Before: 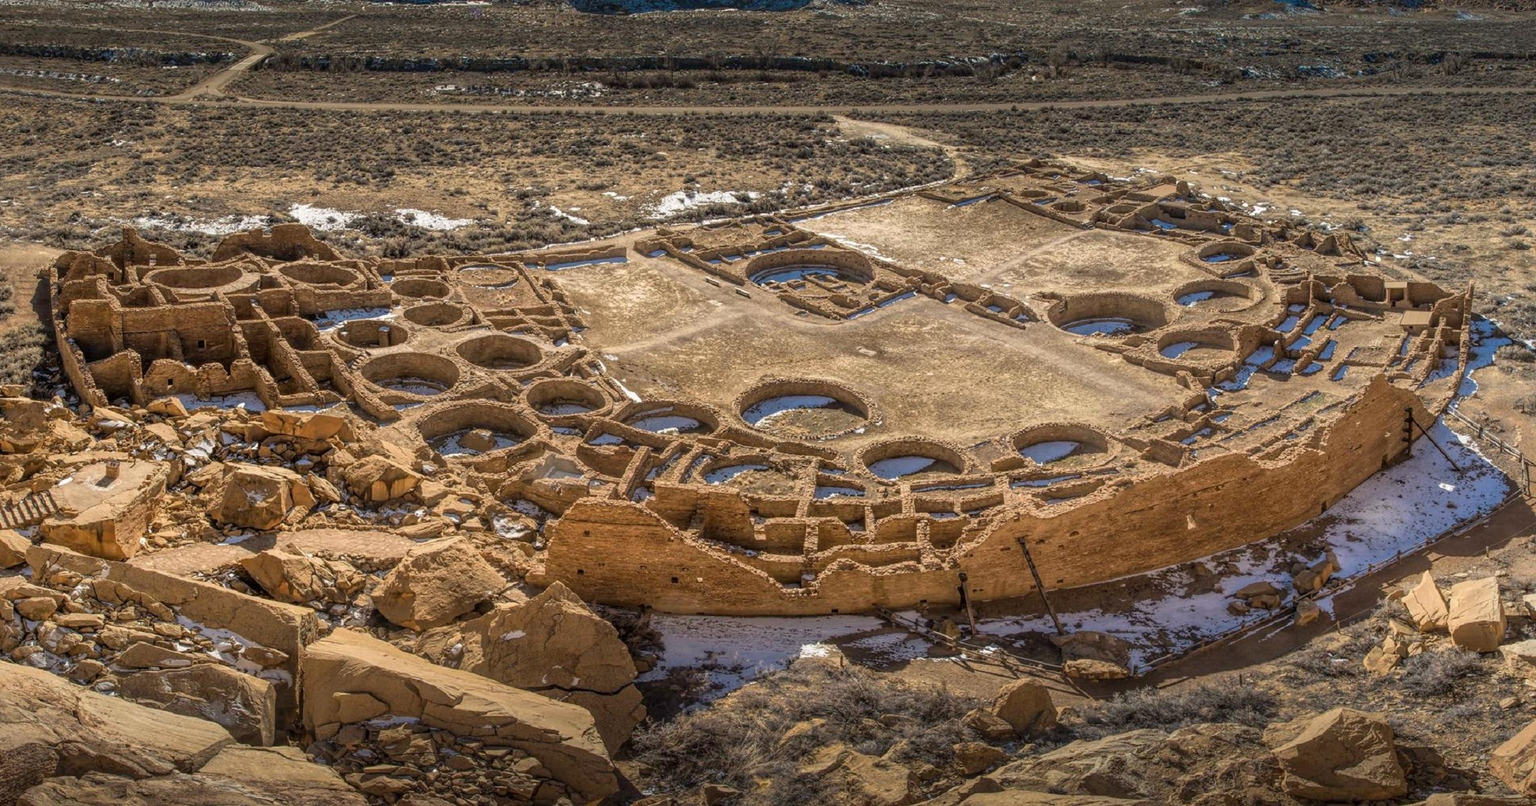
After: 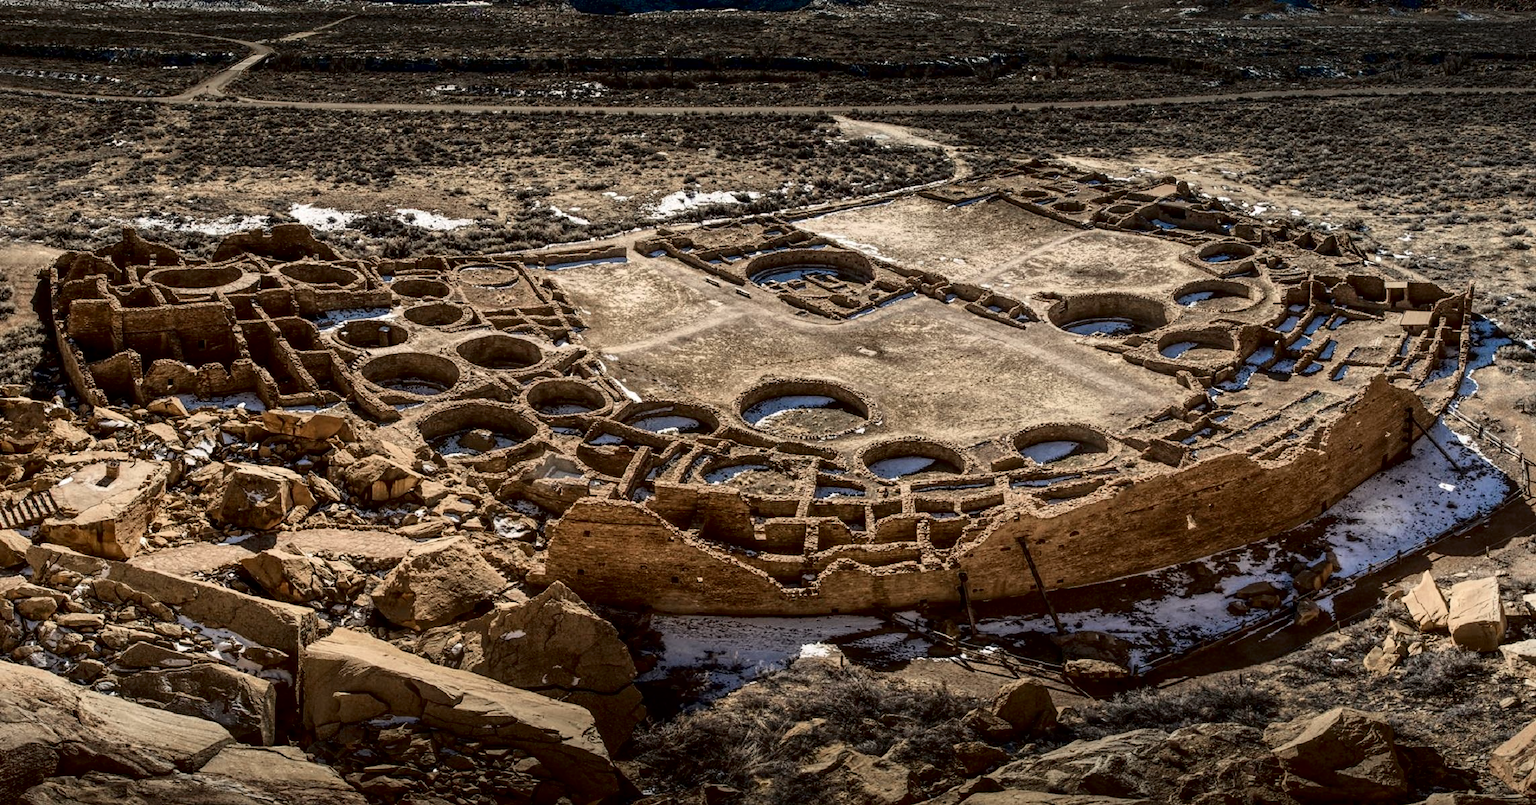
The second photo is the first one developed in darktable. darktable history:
tone curve: curves: ch0 [(0, 0) (0.078, 0) (0.241, 0.056) (0.59, 0.574) (0.802, 0.868) (1, 1)], color space Lab, independent channels, preserve colors none
shadows and highlights: shadows 11.3, white point adjustment 1.12, soften with gaussian
color zones: curves: ch0 [(0, 0.5) (0.125, 0.4) (0.25, 0.5) (0.375, 0.4) (0.5, 0.4) (0.625, 0.6) (0.75, 0.6) (0.875, 0.5)]; ch1 [(0, 0.35) (0.125, 0.45) (0.25, 0.35) (0.375, 0.35) (0.5, 0.35) (0.625, 0.35) (0.75, 0.45) (0.875, 0.35)]; ch2 [(0, 0.6) (0.125, 0.5) (0.25, 0.5) (0.375, 0.6) (0.5, 0.6) (0.625, 0.5) (0.75, 0.5) (0.875, 0.5)]
